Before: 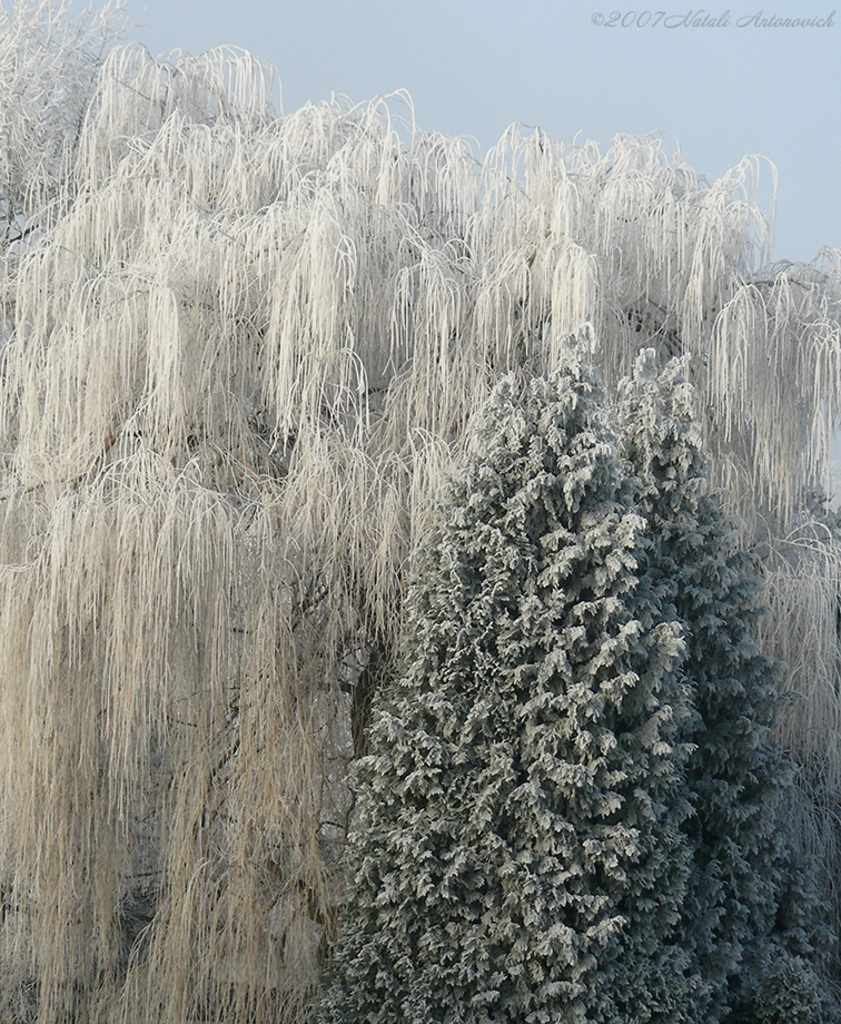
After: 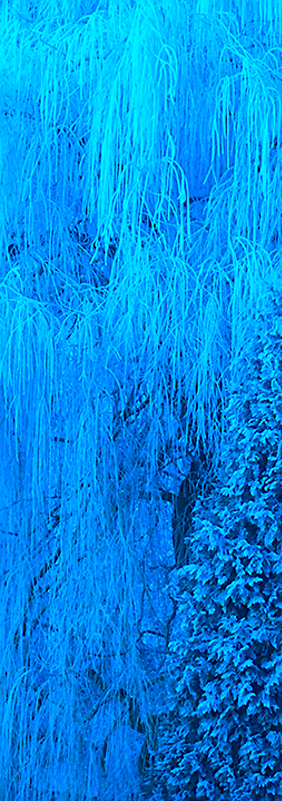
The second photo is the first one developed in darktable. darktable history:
sharpen: on, module defaults
color correction: highlights a* -7.52, highlights b* 1.49, shadows a* -3.48, saturation 1.42
color calibration: output colorfulness [0, 0.315, 0, 0], illuminant as shot in camera, x 0.483, y 0.43, temperature 2450.08 K
crop and rotate: left 21.29%, top 18.748%, right 45.173%, bottom 2.997%
